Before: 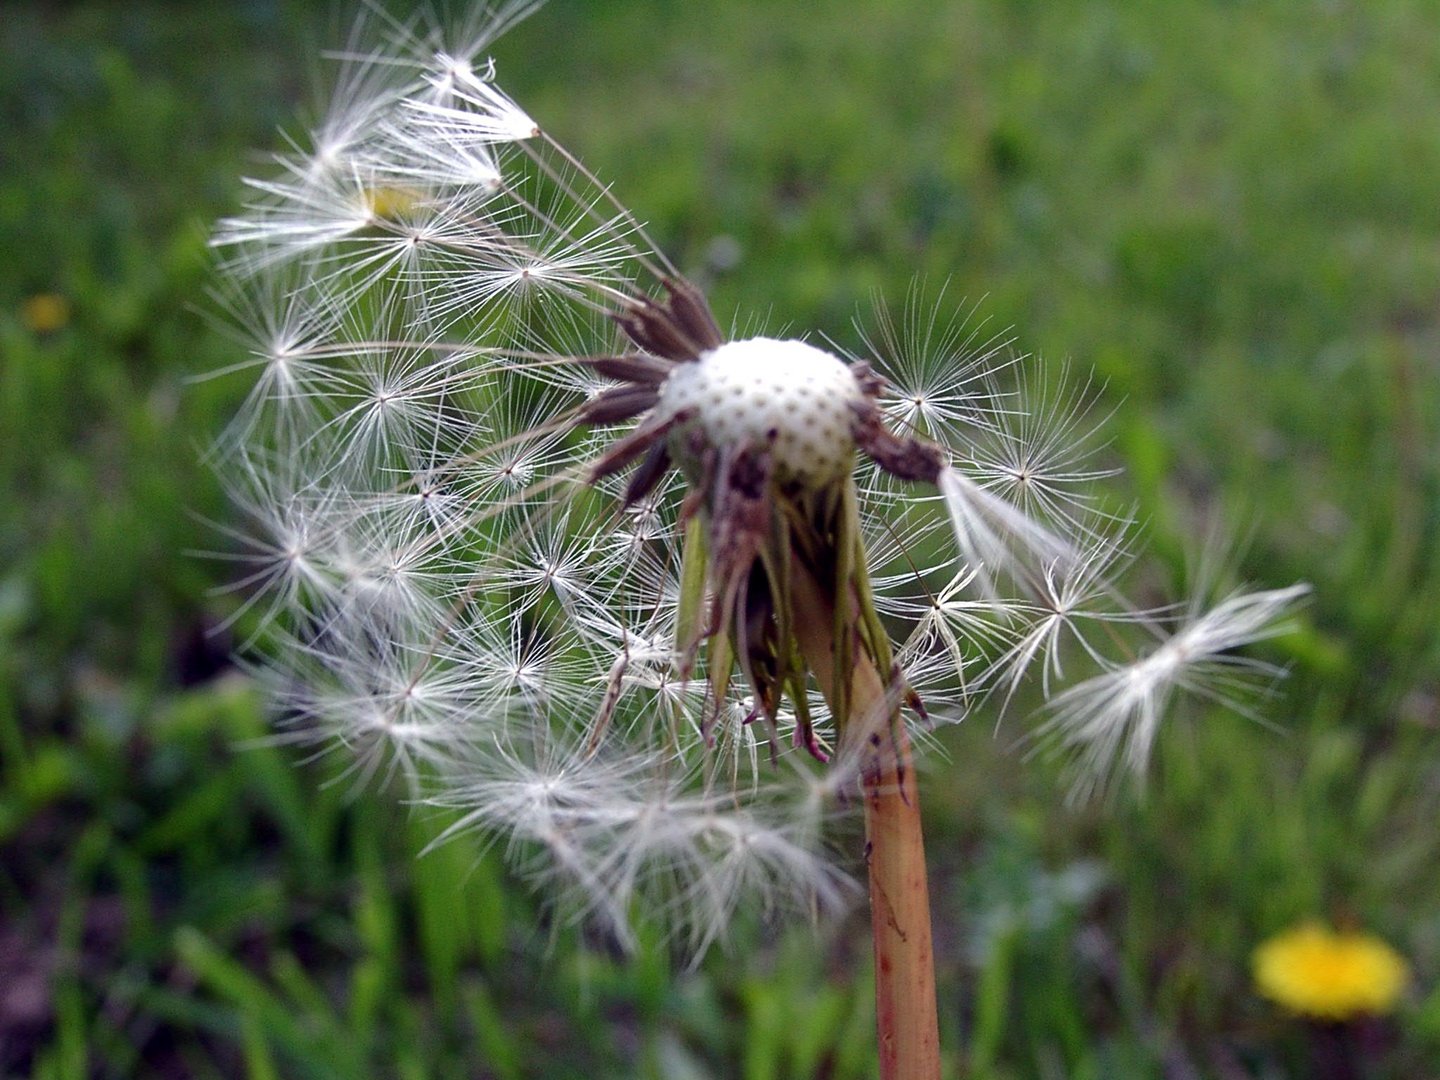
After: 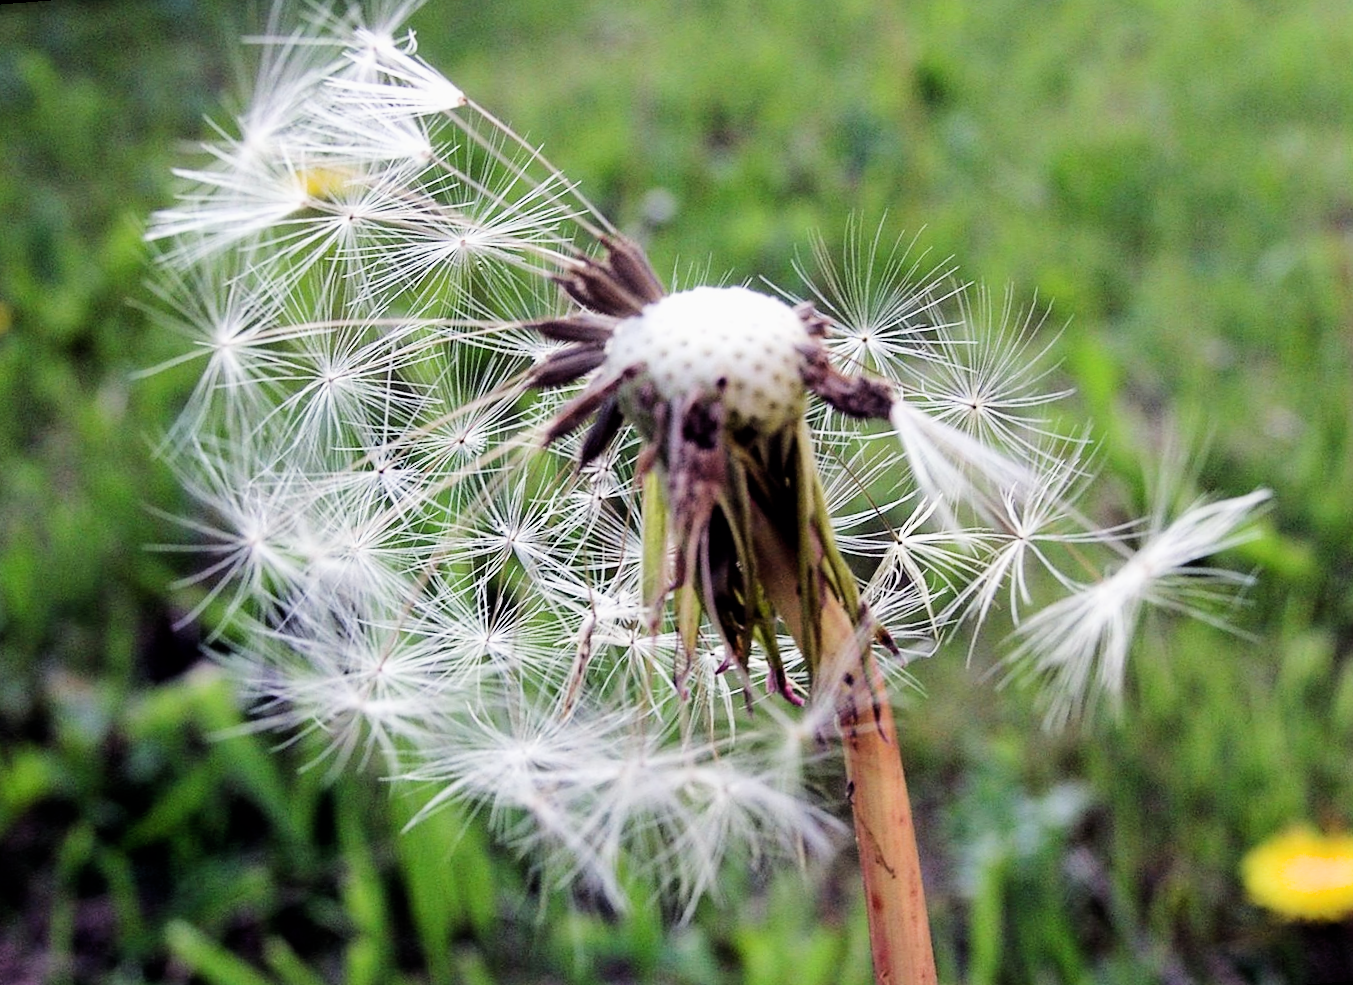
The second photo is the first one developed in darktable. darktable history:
filmic rgb: black relative exposure -5 EV, hardness 2.88, contrast 1.3, highlights saturation mix -30%
exposure: exposure 1 EV, compensate highlight preservation false
rotate and perspective: rotation -4.57°, crop left 0.054, crop right 0.944, crop top 0.087, crop bottom 0.914
